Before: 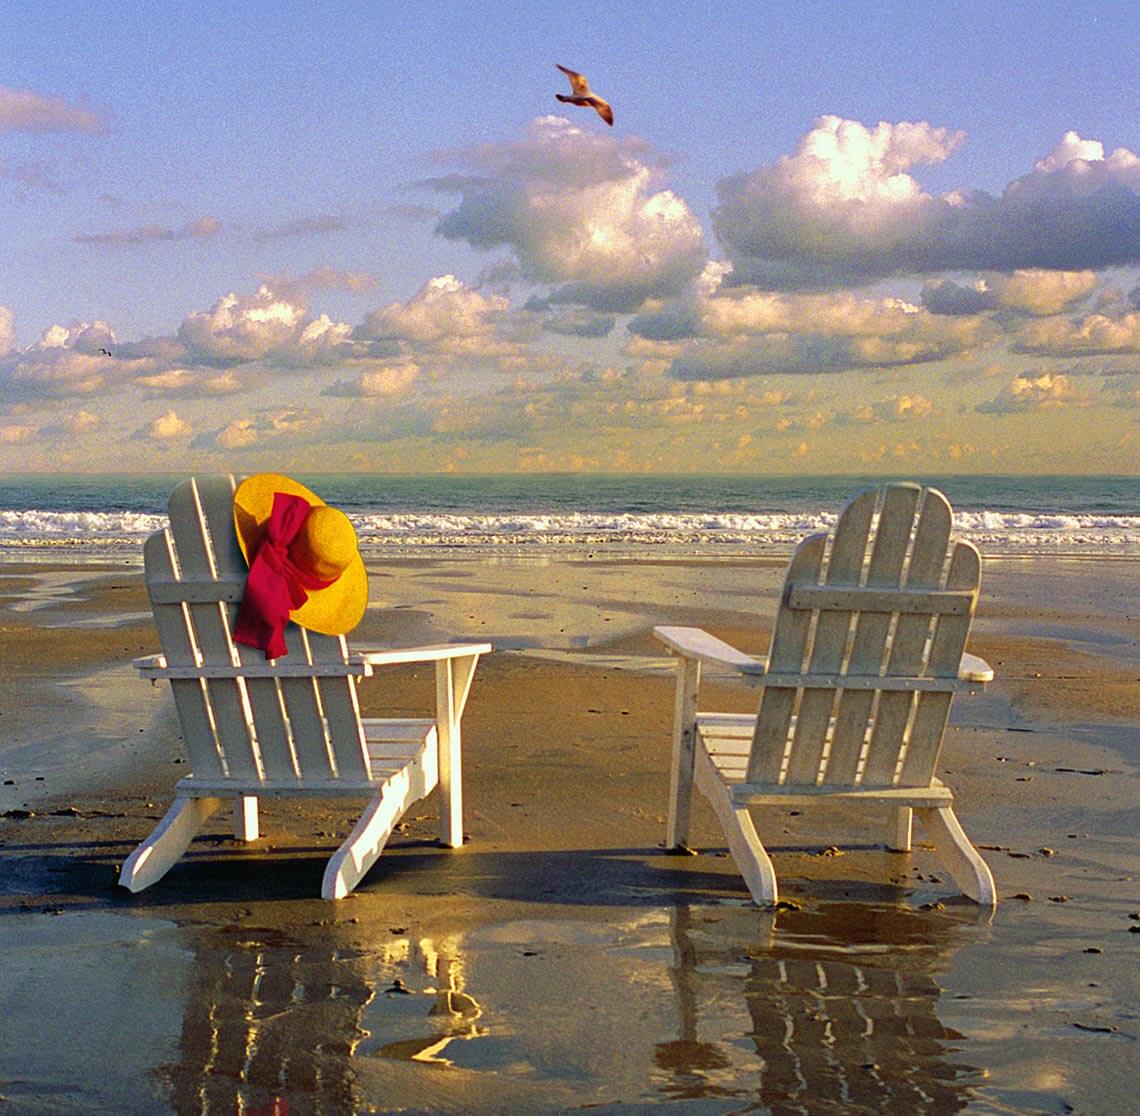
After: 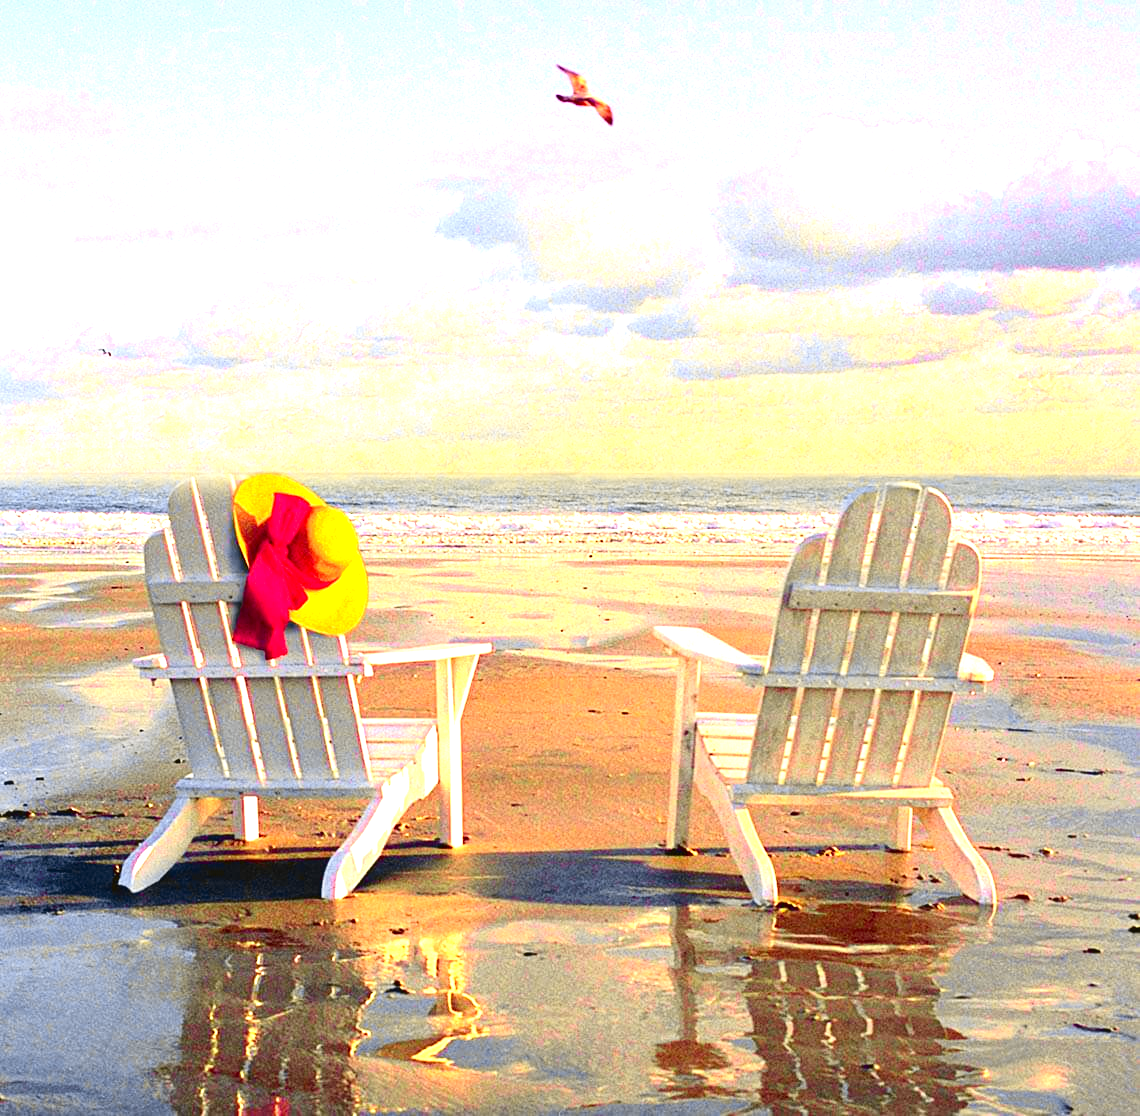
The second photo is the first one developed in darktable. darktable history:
tone curve: curves: ch0 [(0, 0.036) (0.119, 0.115) (0.466, 0.498) (0.715, 0.767) (0.817, 0.865) (1, 0.998)]; ch1 [(0, 0) (0.377, 0.424) (0.442, 0.491) (0.487, 0.498) (0.514, 0.512) (0.536, 0.577) (0.66, 0.724) (1, 1)]; ch2 [(0, 0) (0.38, 0.405) (0.463, 0.443) (0.492, 0.486) (0.526, 0.541) (0.578, 0.598) (1, 1)], color space Lab, independent channels, preserve colors none
exposure: black level correction 0.001, exposure 1.646 EV, compensate exposure bias true, compensate highlight preservation false
